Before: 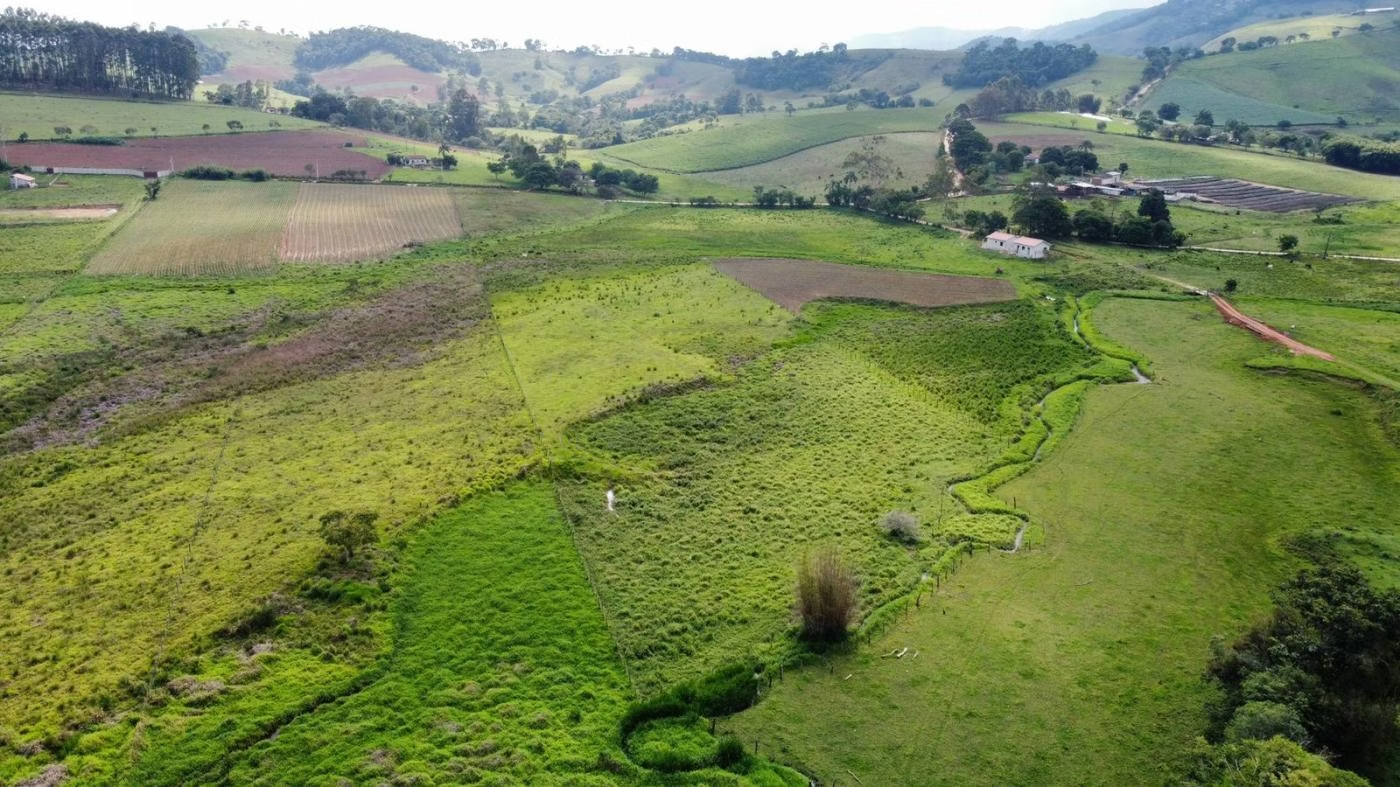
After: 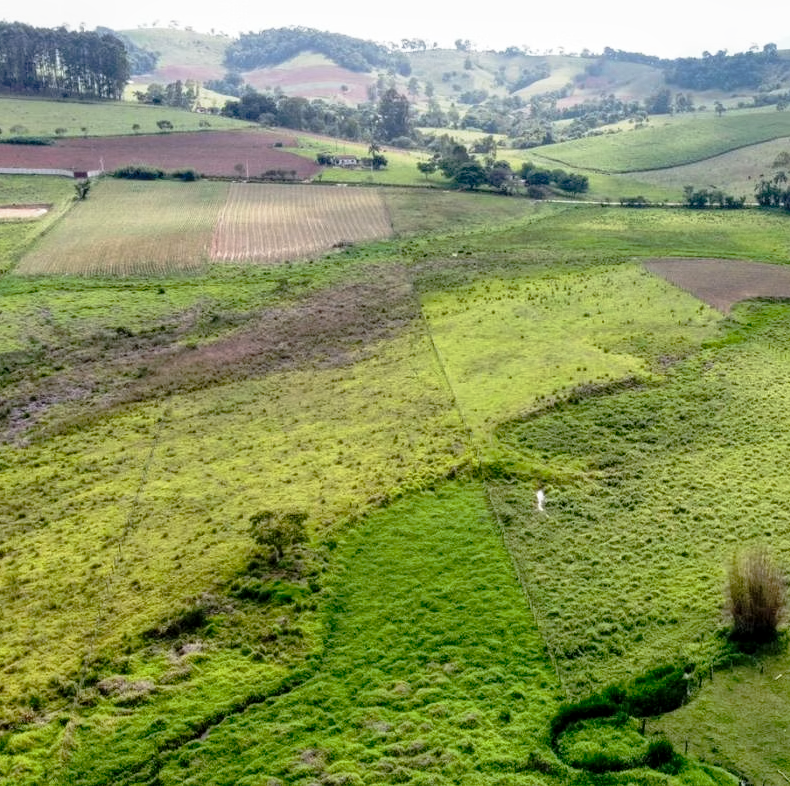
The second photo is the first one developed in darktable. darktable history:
crop: left 5.027%, right 38.538%
tone curve: curves: ch0 [(0, 0.009) (0.105, 0.08) (0.195, 0.18) (0.283, 0.316) (0.384, 0.434) (0.485, 0.531) (0.638, 0.69) (0.81, 0.872) (1, 0.977)]; ch1 [(0, 0) (0.161, 0.092) (0.35, 0.33) (0.379, 0.401) (0.456, 0.469) (0.502, 0.5) (0.525, 0.514) (0.586, 0.617) (0.635, 0.655) (1, 1)]; ch2 [(0, 0) (0.371, 0.362) (0.437, 0.437) (0.48, 0.49) (0.53, 0.515) (0.56, 0.571) (0.622, 0.606) (1, 1)], preserve colors none
local contrast: on, module defaults
